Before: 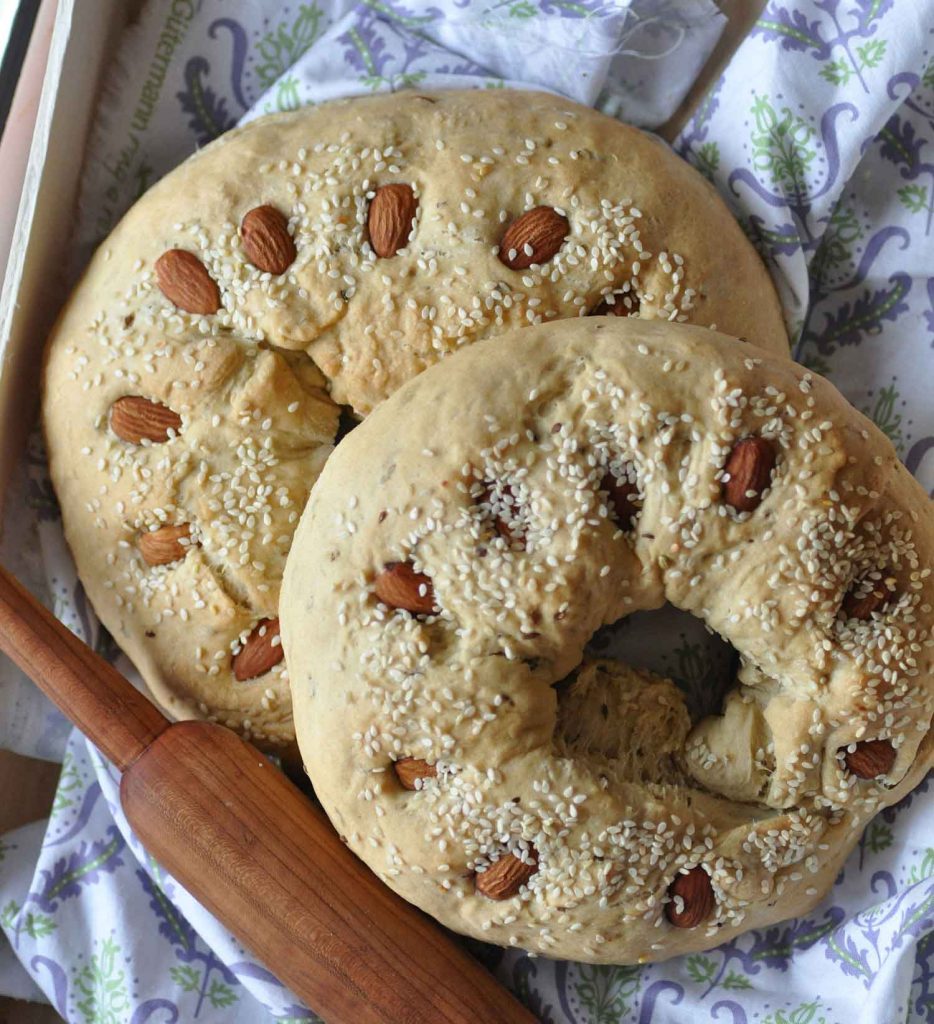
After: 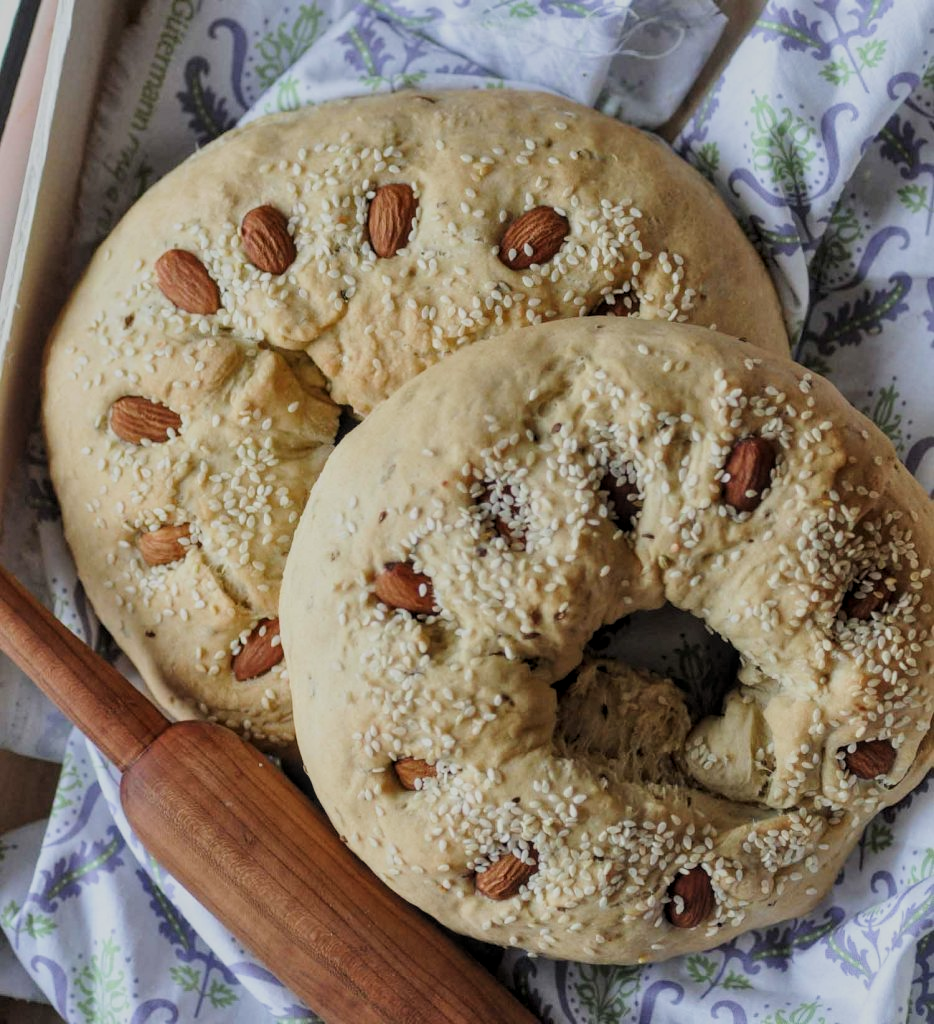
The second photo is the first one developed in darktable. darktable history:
filmic rgb: black relative exposure -7.65 EV, white relative exposure 4.56 EV, hardness 3.61, color science v5 (2021), iterations of high-quality reconstruction 0, contrast in shadows safe, contrast in highlights safe
local contrast: on, module defaults
